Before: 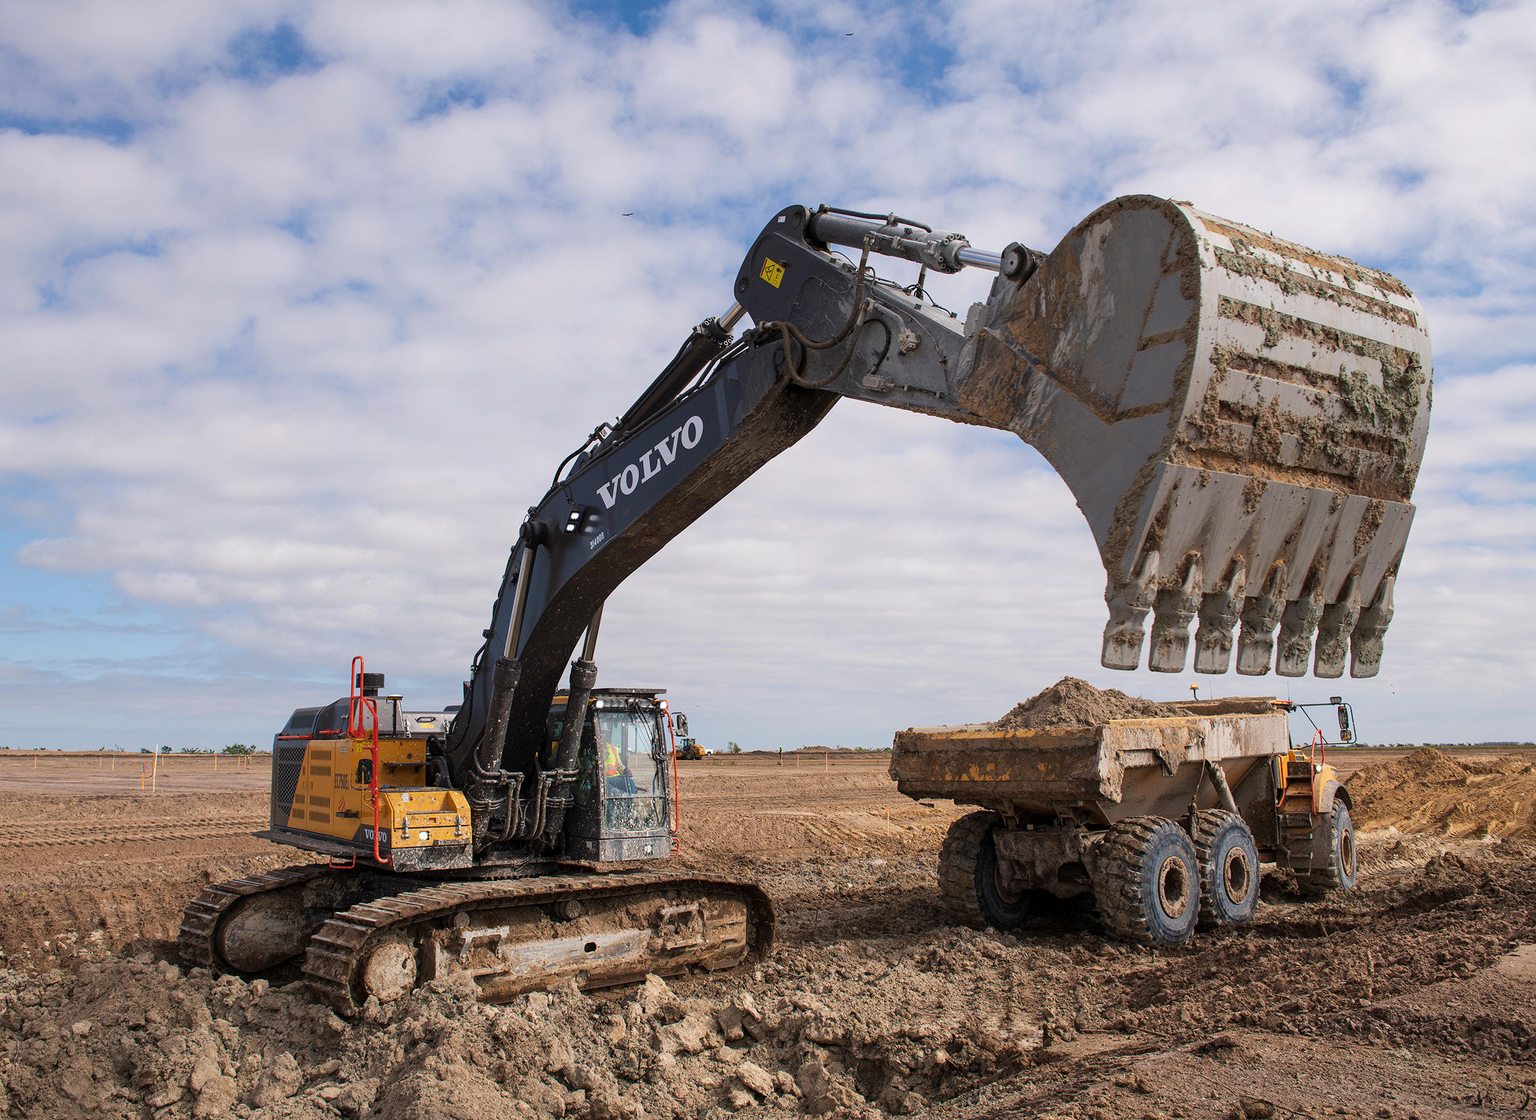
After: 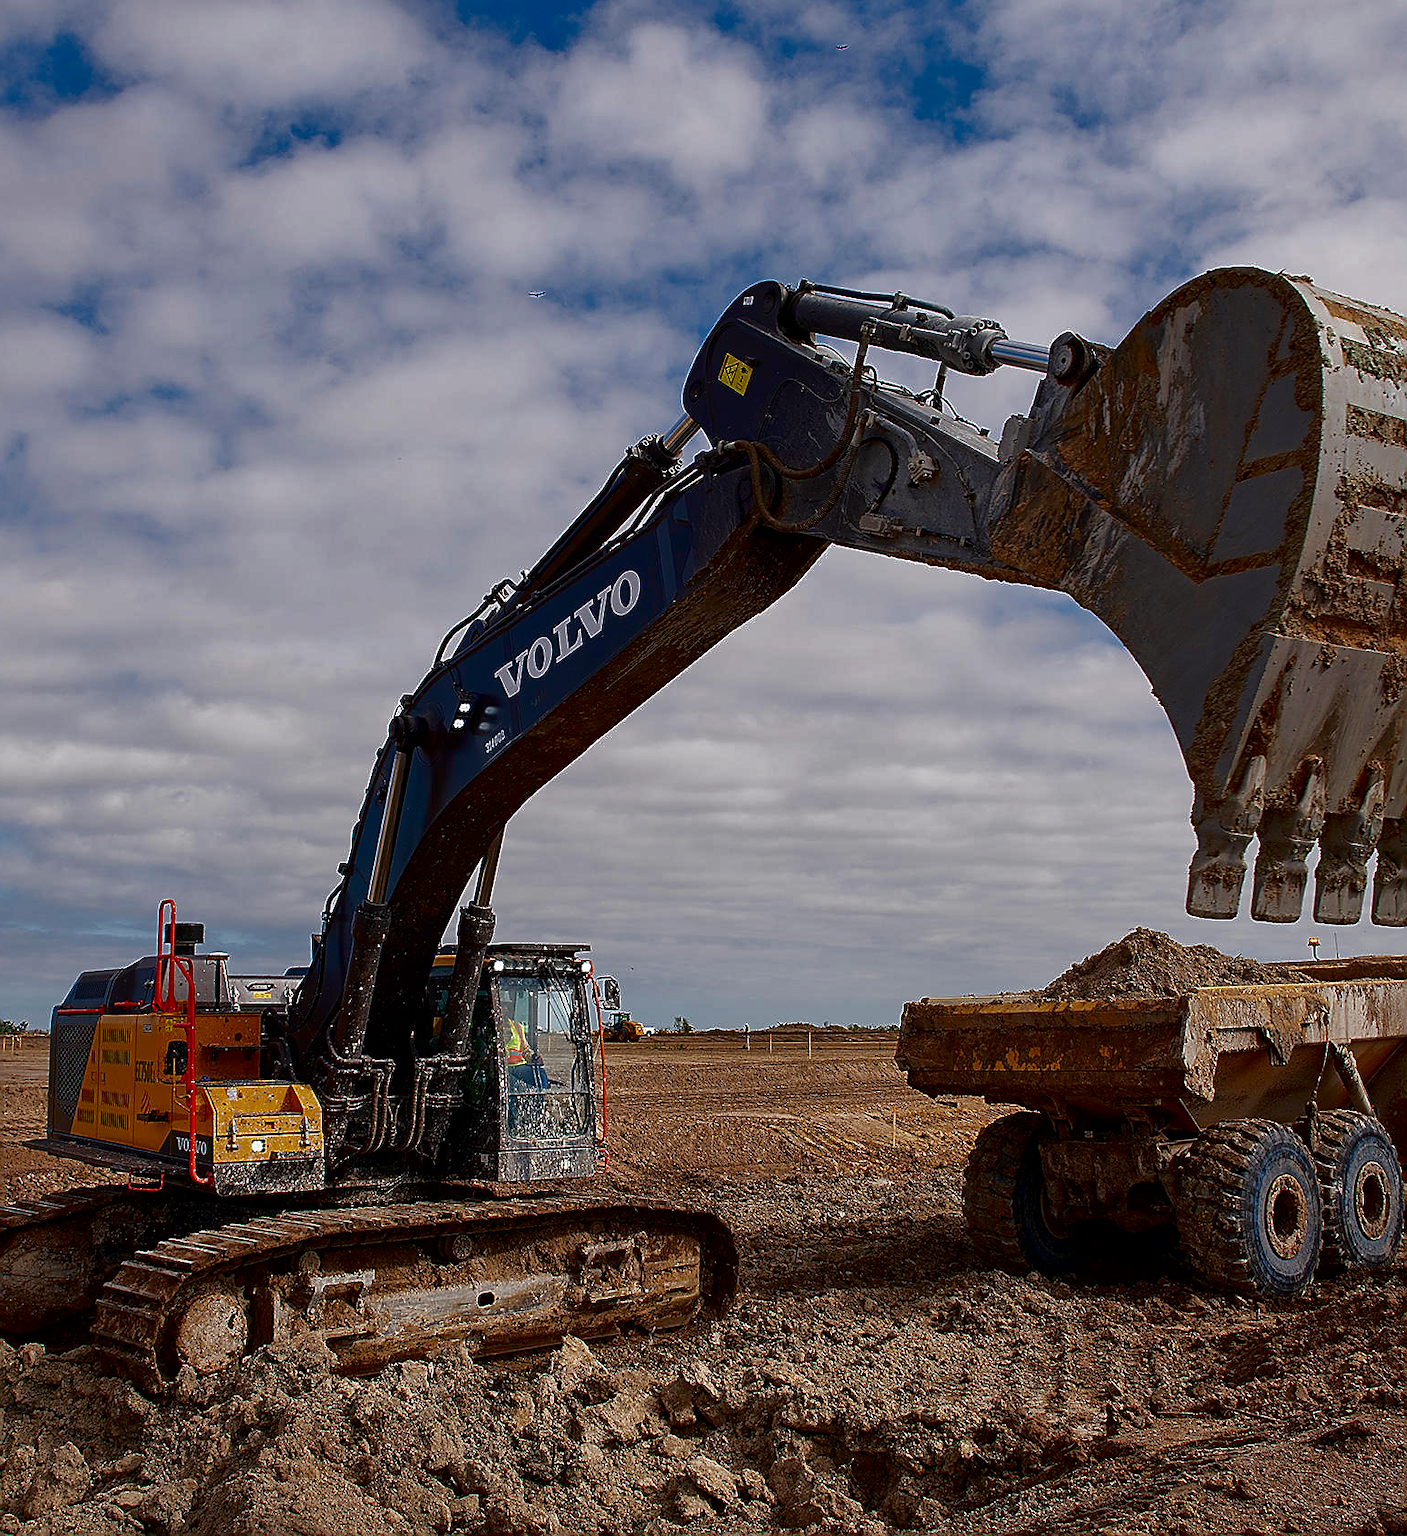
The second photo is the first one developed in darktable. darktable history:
color calibration: illuminant same as pipeline (D50), adaptation XYZ, x 0.346, y 0.359, temperature 5012.65 K
crop: left 15.376%, right 17.773%
exposure: compensate highlight preservation false
sharpen: radius 1.403, amount 1.258, threshold 0.767
haze removal: compatibility mode true, adaptive false
shadows and highlights: highlights color adjustment 46.68%
contrast brightness saturation: brightness -0.519
